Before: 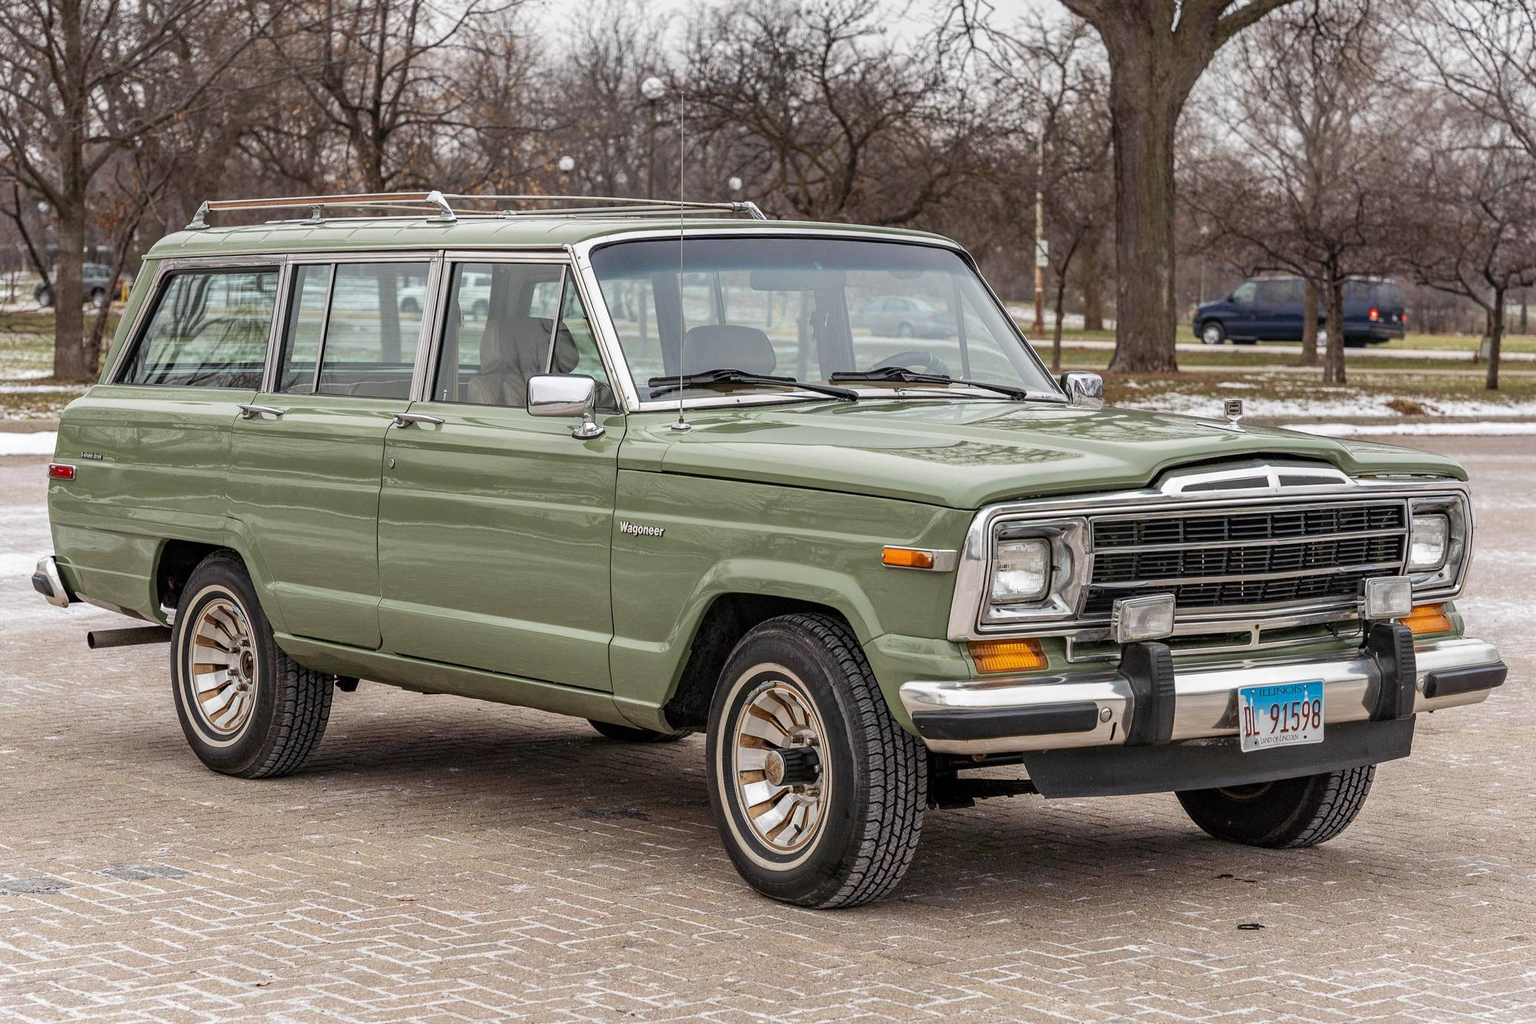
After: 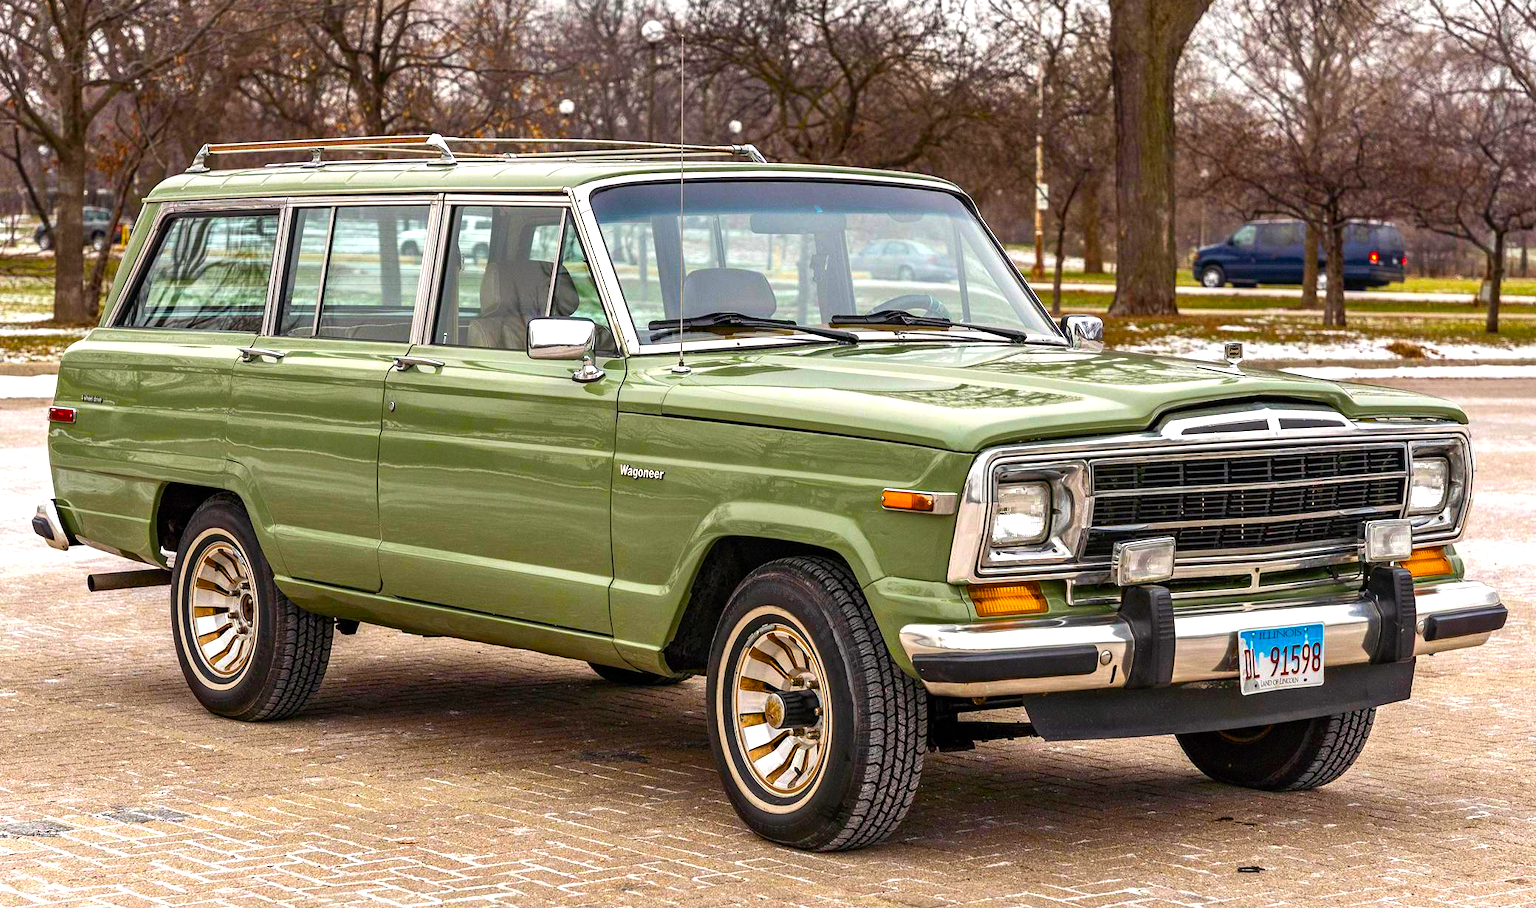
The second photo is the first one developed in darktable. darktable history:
shadows and highlights: shadows 52.34, highlights -28.23, soften with gaussian
crop and rotate: top 5.609%, bottom 5.609%
color balance rgb: linear chroma grading › global chroma 9%, perceptual saturation grading › global saturation 36%, perceptual saturation grading › shadows 35%, perceptual brilliance grading › global brilliance 21.21%, perceptual brilliance grading › shadows -35%, global vibrance 21.21%
color correction: highlights a* 0.816, highlights b* 2.78, saturation 1.1
